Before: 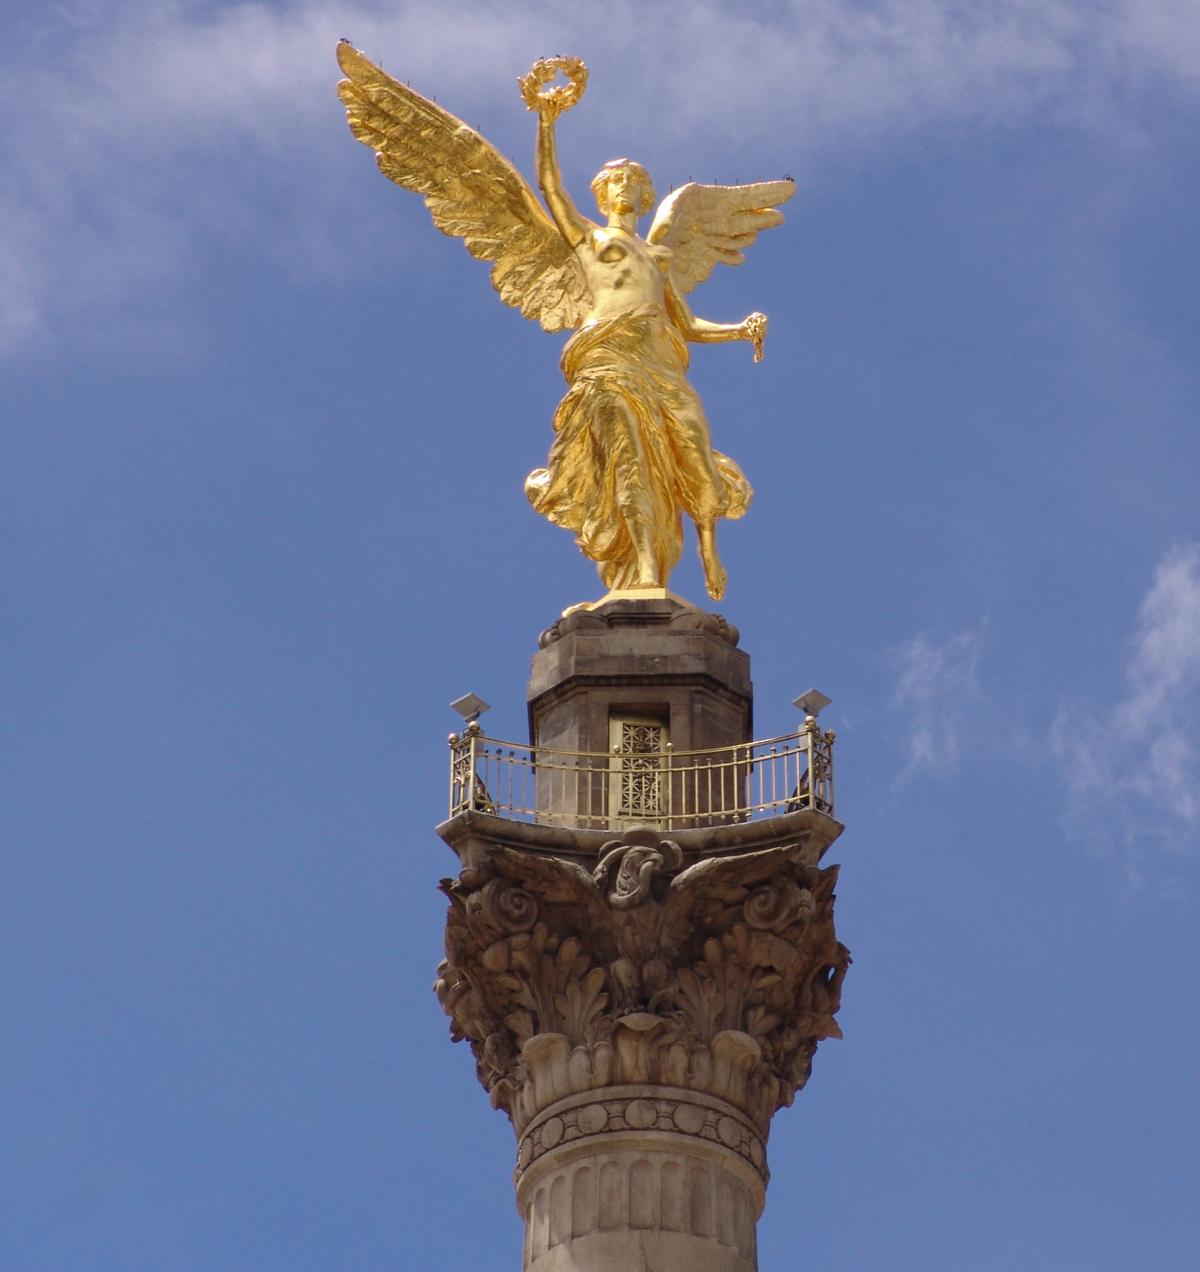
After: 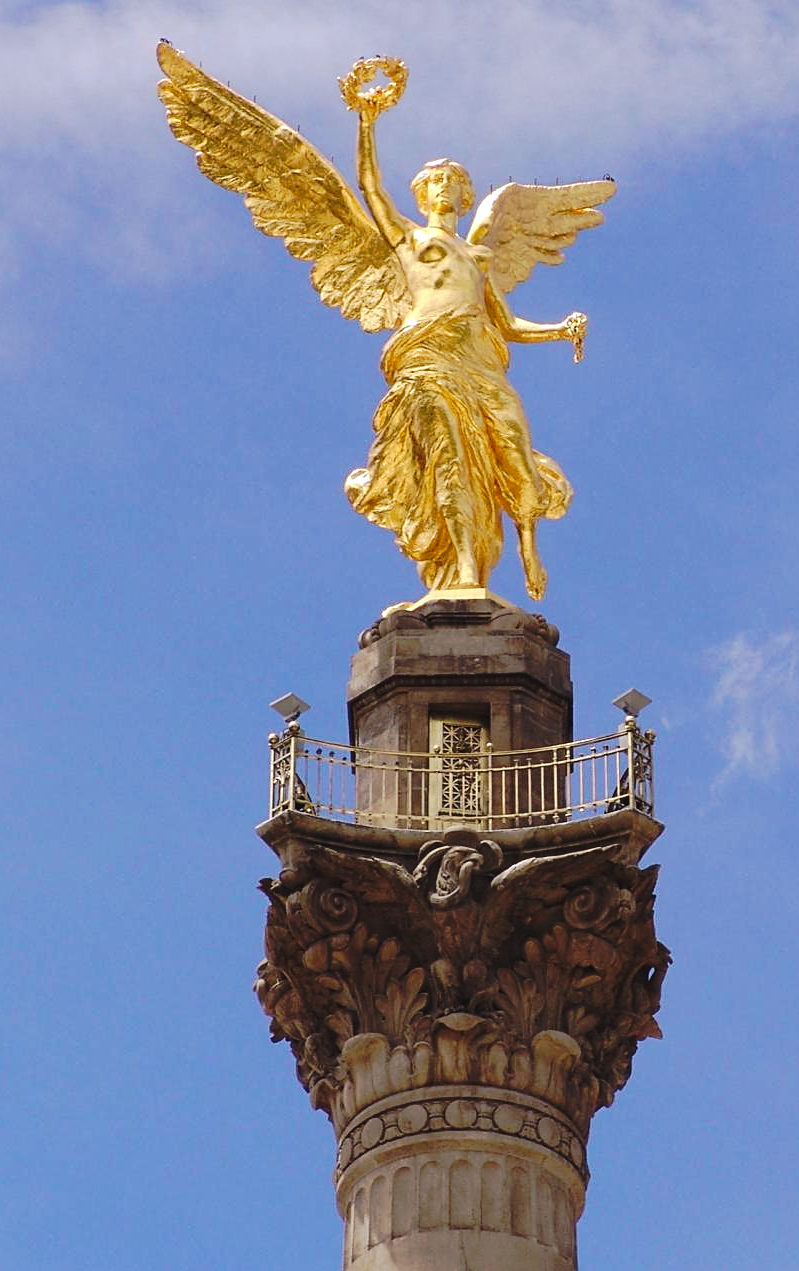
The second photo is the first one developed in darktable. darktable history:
sharpen: on, module defaults
exposure: exposure 0.298 EV, compensate exposure bias true, compensate highlight preservation false
tone curve: curves: ch0 [(0, 0.032) (0.094, 0.08) (0.265, 0.208) (0.41, 0.417) (0.498, 0.496) (0.638, 0.673) (0.845, 0.828) (0.994, 0.964)]; ch1 [(0, 0) (0.161, 0.092) (0.37, 0.302) (0.417, 0.434) (0.492, 0.502) (0.576, 0.589) (0.644, 0.638) (0.725, 0.765) (1, 1)]; ch2 [(0, 0) (0.352, 0.403) (0.45, 0.469) (0.521, 0.515) (0.55, 0.528) (0.589, 0.576) (1, 1)], preserve colors none
crop and rotate: left 15.004%, right 18.353%
color zones: curves: ch0 [(0.068, 0.464) (0.25, 0.5) (0.48, 0.508) (0.75, 0.536) (0.886, 0.476) (0.967, 0.456)]; ch1 [(0.066, 0.456) (0.25, 0.5) (0.616, 0.508) (0.746, 0.56) (0.934, 0.444)]
